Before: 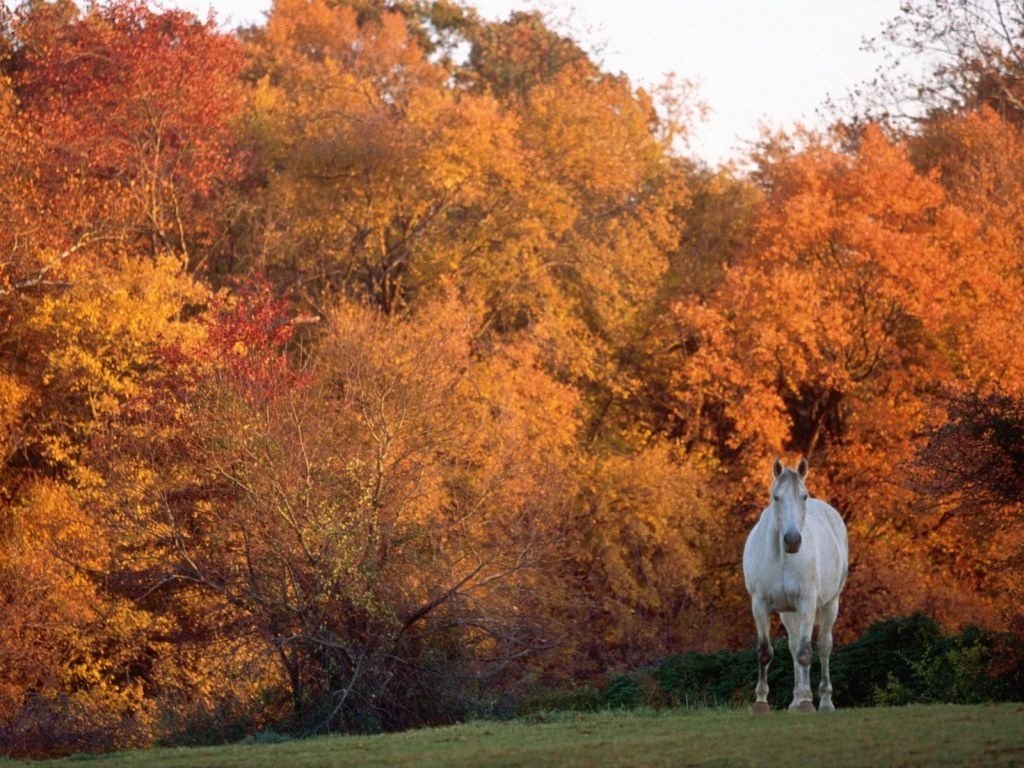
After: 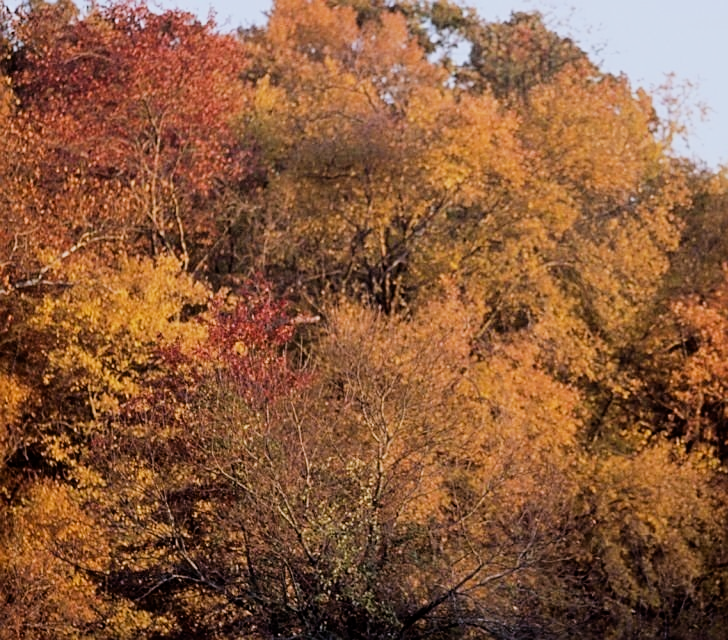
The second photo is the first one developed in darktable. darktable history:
white balance: red 0.926, green 1.003, blue 1.133
crop: right 28.885%, bottom 16.626%
sharpen: on, module defaults
filmic rgb: black relative exposure -5 EV, hardness 2.88, contrast 1.2, highlights saturation mix -30%
